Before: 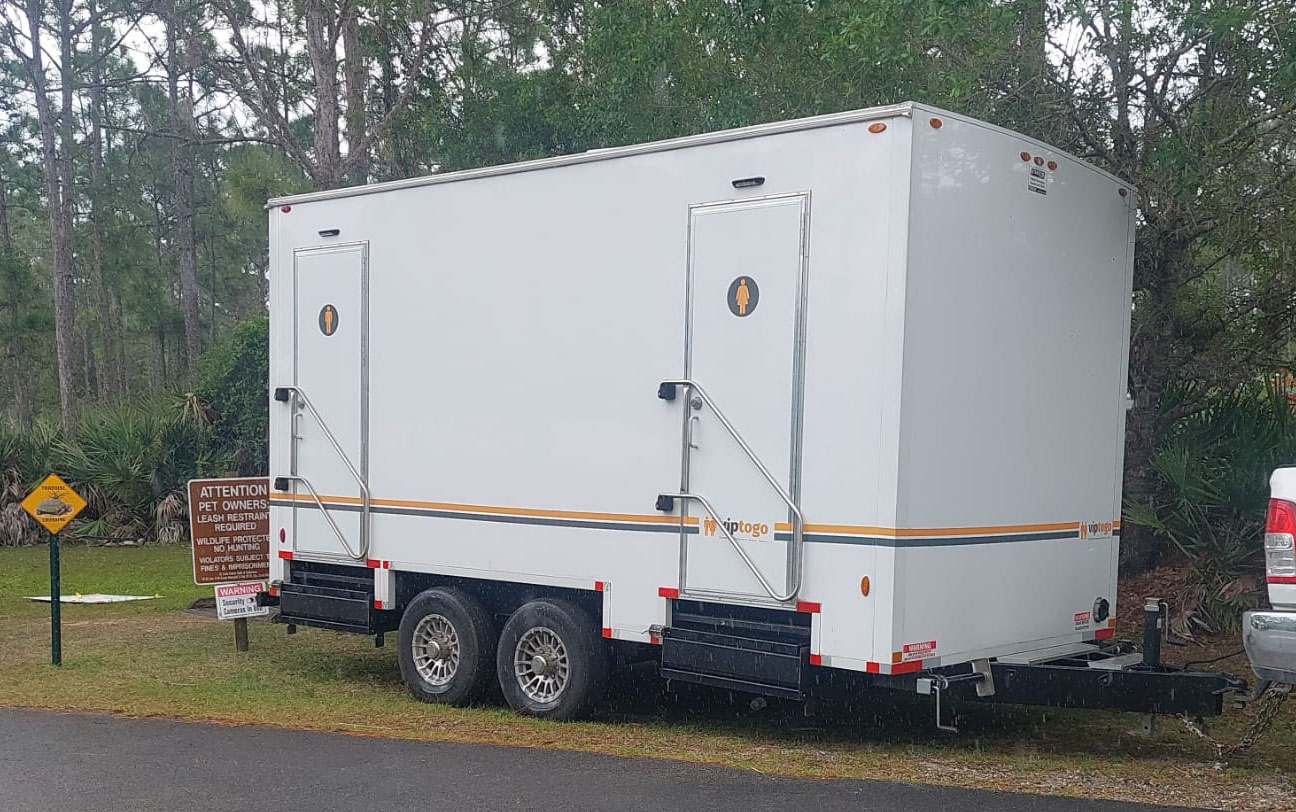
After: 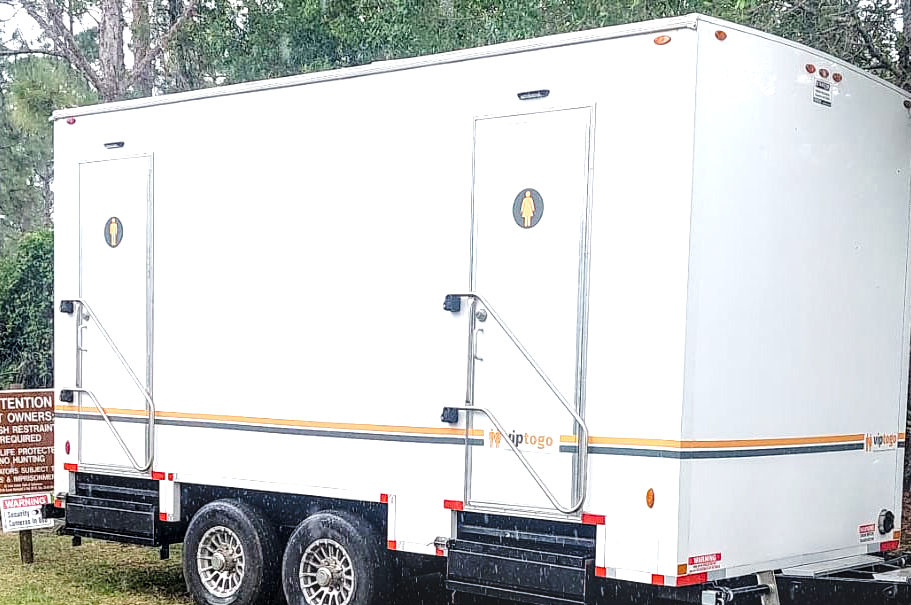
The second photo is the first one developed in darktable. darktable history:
tone equalizer: -8 EV -1.11 EV, -7 EV -1.04 EV, -6 EV -0.845 EV, -5 EV -0.608 EV, -3 EV 0.593 EV, -2 EV 0.892 EV, -1 EV 0.988 EV, +0 EV 1.07 EV, mask exposure compensation -0.498 EV
tone curve: curves: ch0 [(0, 0) (0.003, 0.015) (0.011, 0.019) (0.025, 0.026) (0.044, 0.041) (0.069, 0.057) (0.1, 0.085) (0.136, 0.116) (0.177, 0.158) (0.224, 0.215) (0.277, 0.286) (0.335, 0.367) (0.399, 0.452) (0.468, 0.534) (0.543, 0.612) (0.623, 0.698) (0.709, 0.775) (0.801, 0.858) (0.898, 0.928) (1, 1)], preserve colors none
crop and rotate: left 16.644%, top 10.873%, right 13.036%, bottom 14.537%
levels: levels [0, 0.492, 0.984]
local contrast: detail 150%
